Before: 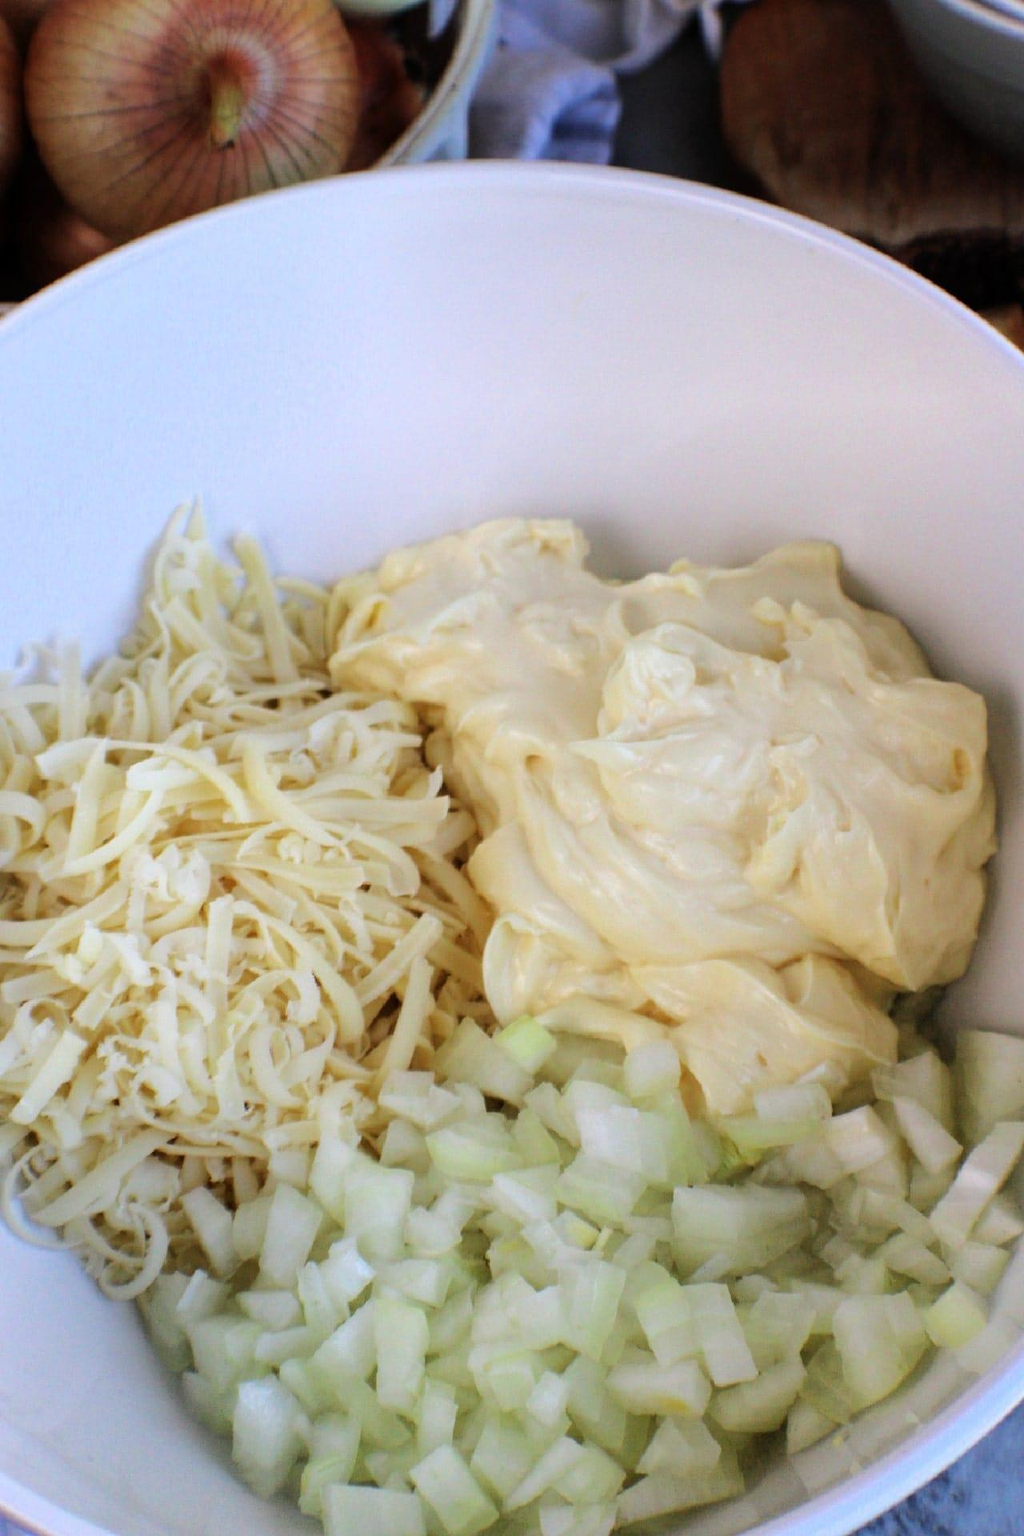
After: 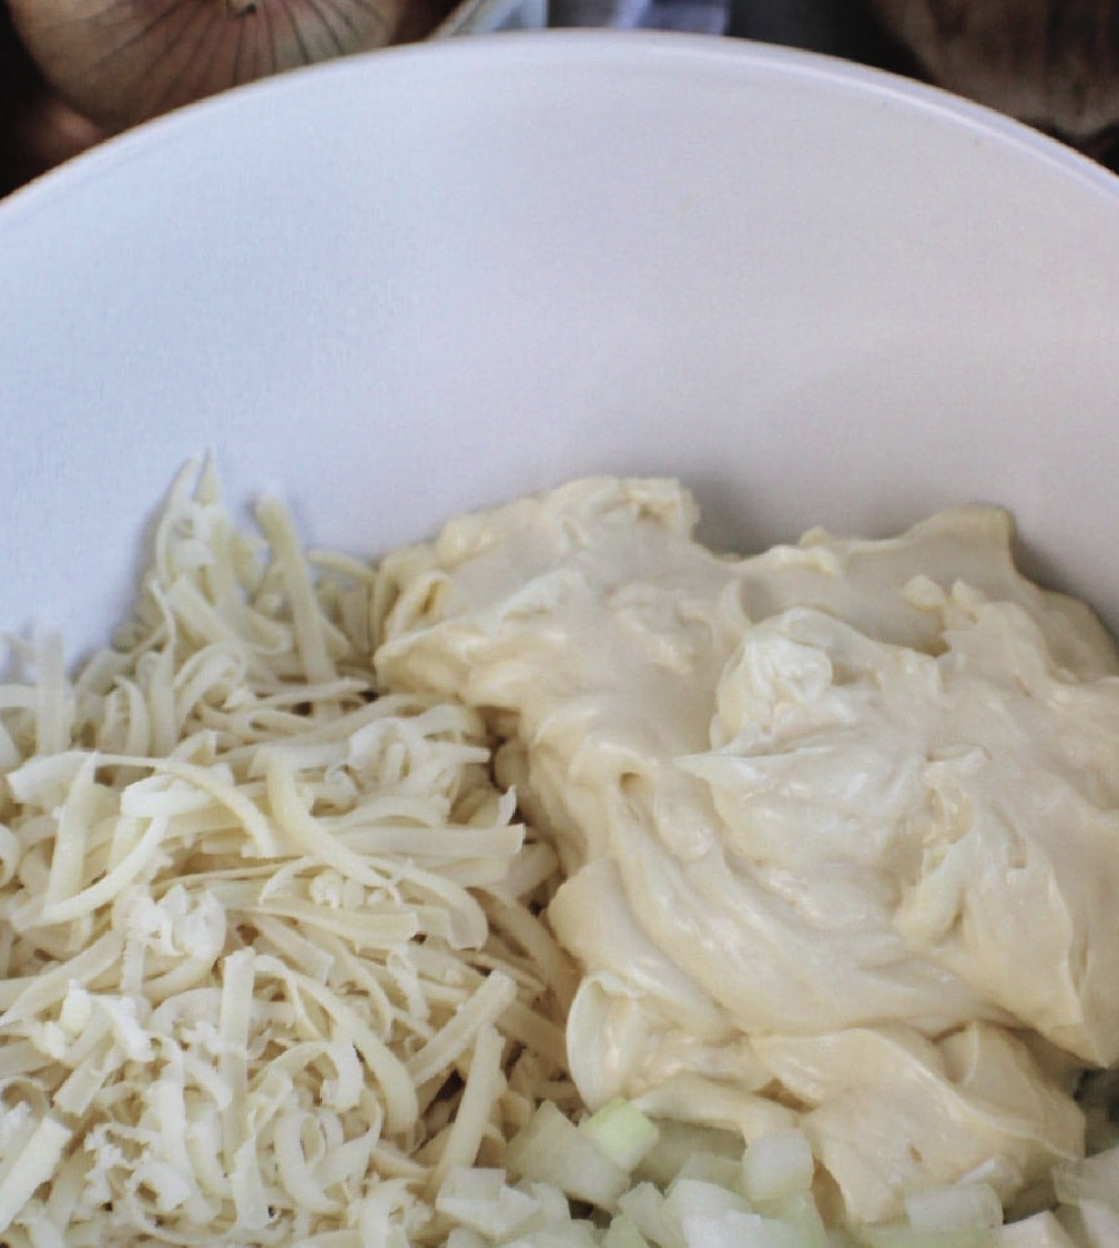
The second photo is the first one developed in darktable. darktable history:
crop: left 2.94%, top 8.932%, right 9.636%, bottom 26.053%
shadows and highlights: shadows 49.12, highlights -41.93, soften with gaussian
base curve: curves: ch0 [(0, 0) (0.297, 0.298) (1, 1)]
contrast brightness saturation: contrast -0.046, saturation -0.4
